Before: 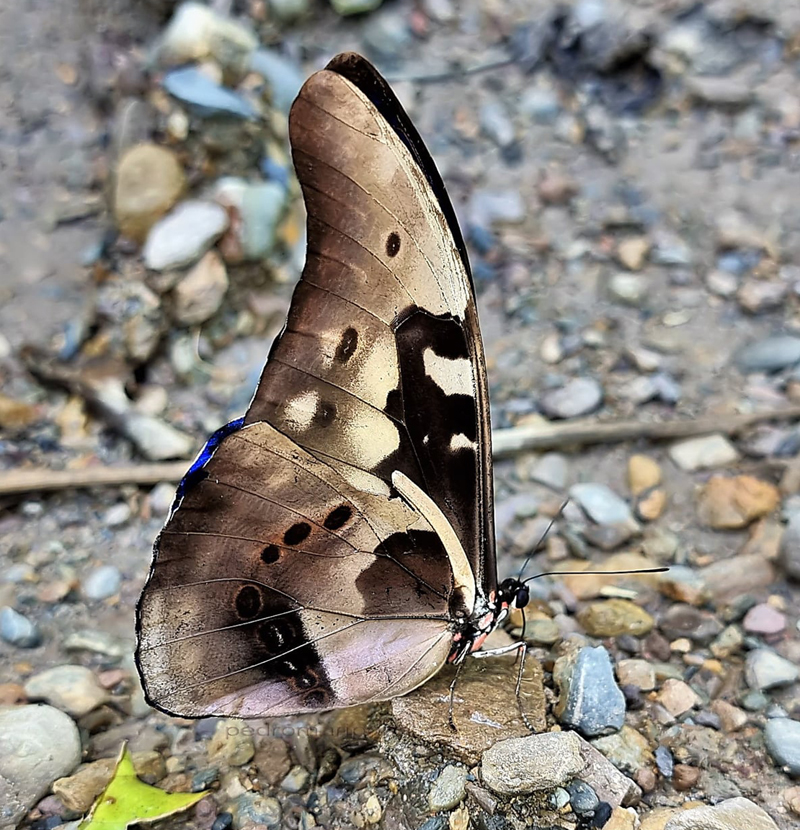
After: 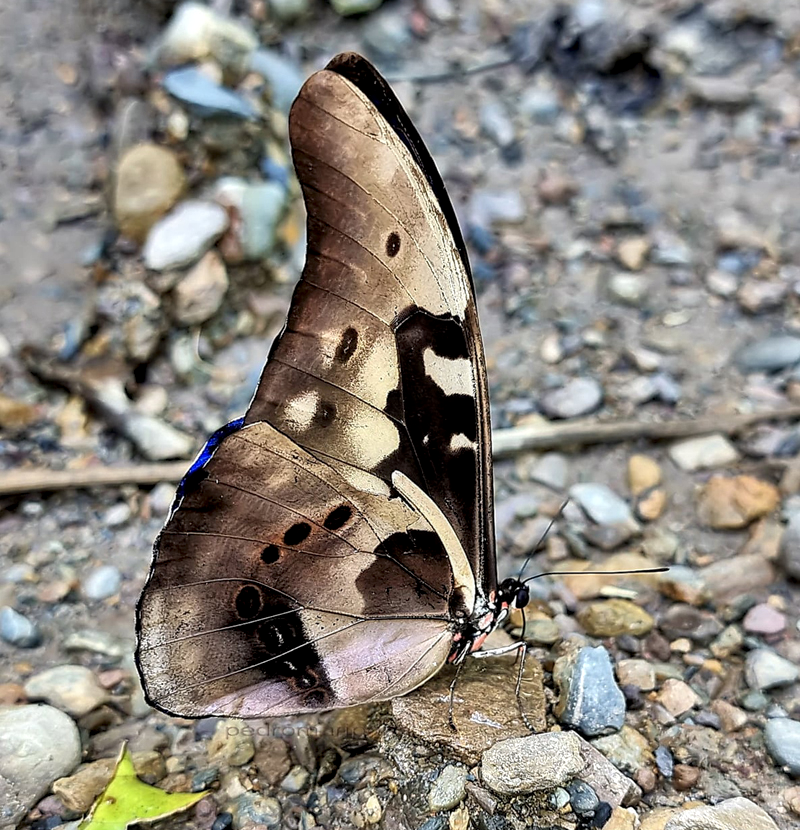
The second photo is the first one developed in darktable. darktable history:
local contrast: highlights 82%, shadows 83%
